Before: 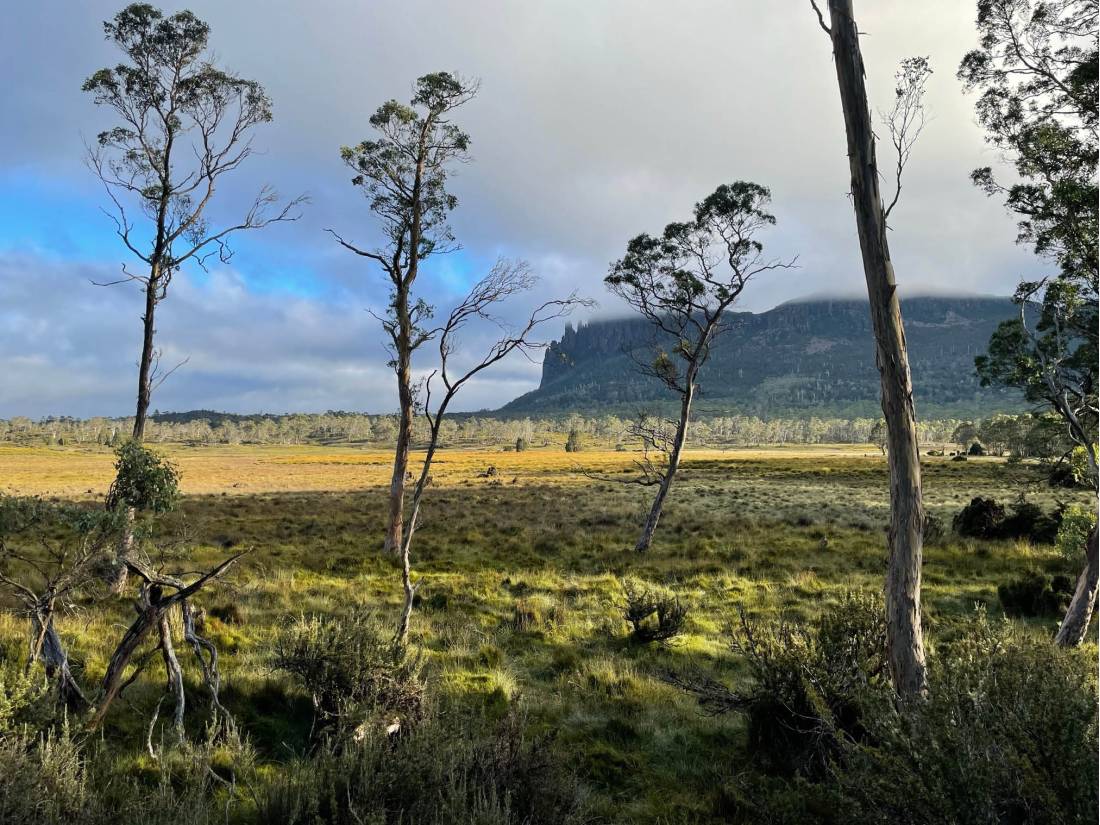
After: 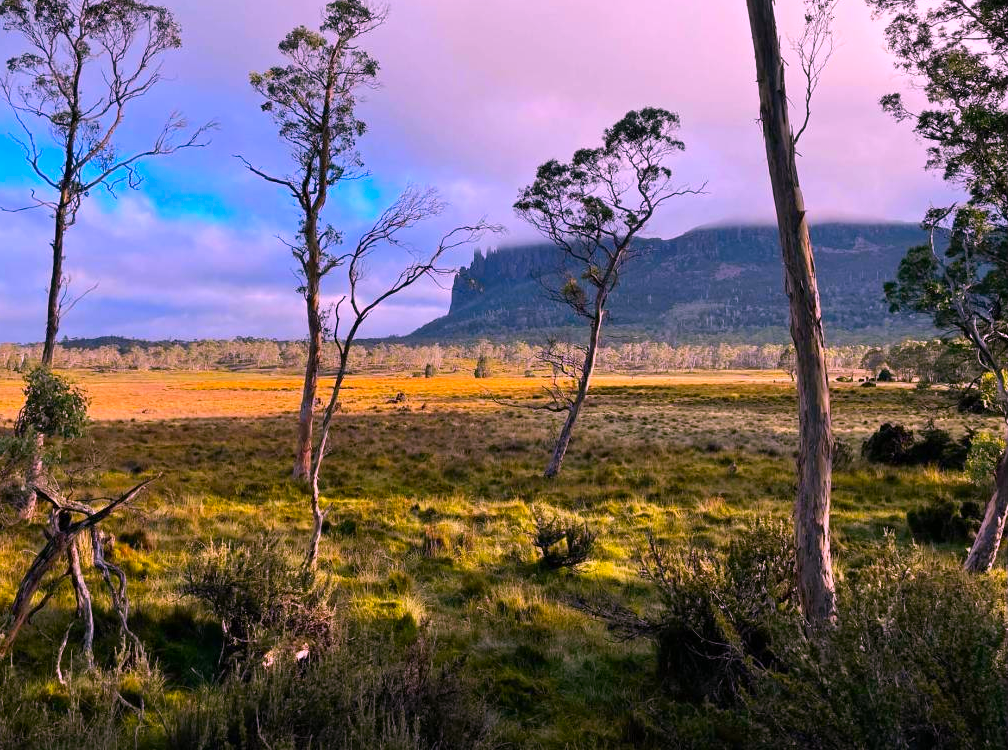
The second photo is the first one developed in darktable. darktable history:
crop and rotate: left 8.276%, top 9.073%
color correction: highlights a* 19.17, highlights b* -11.6, saturation 1.65
